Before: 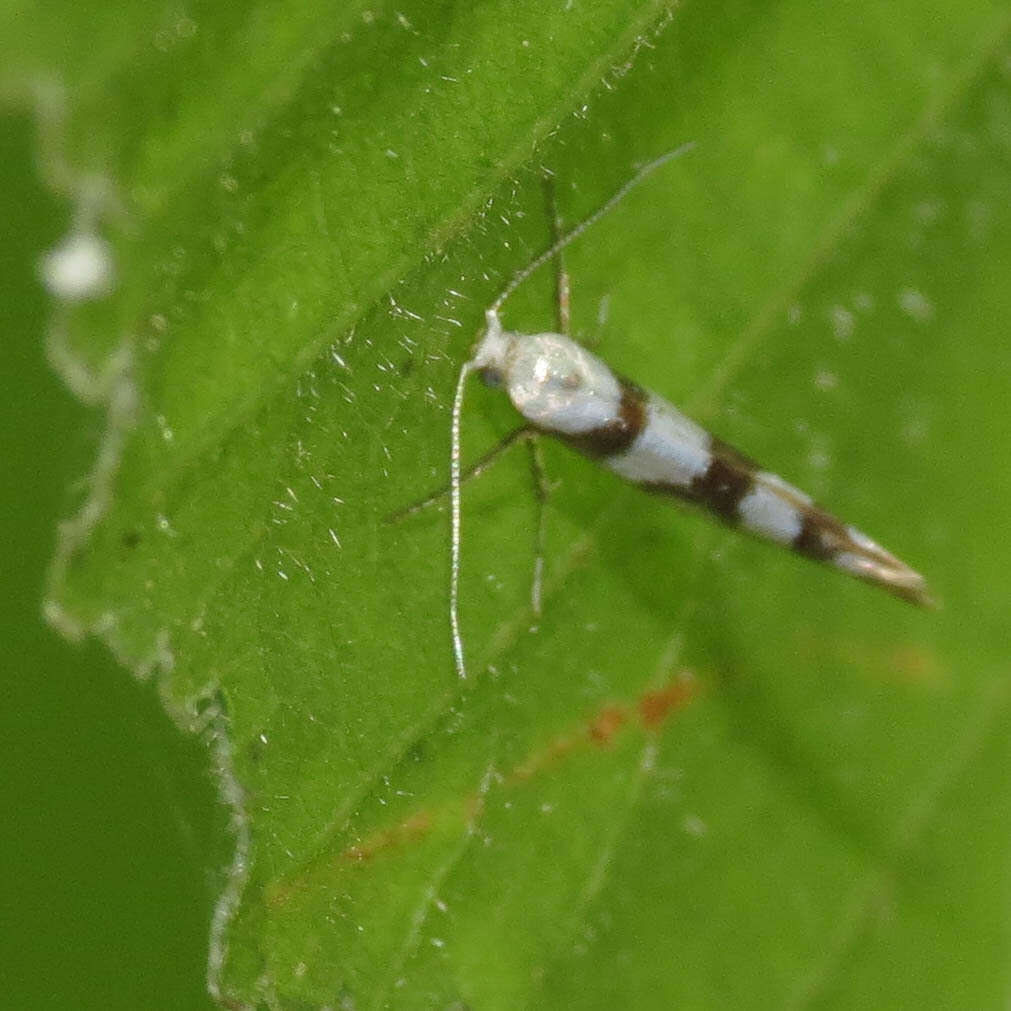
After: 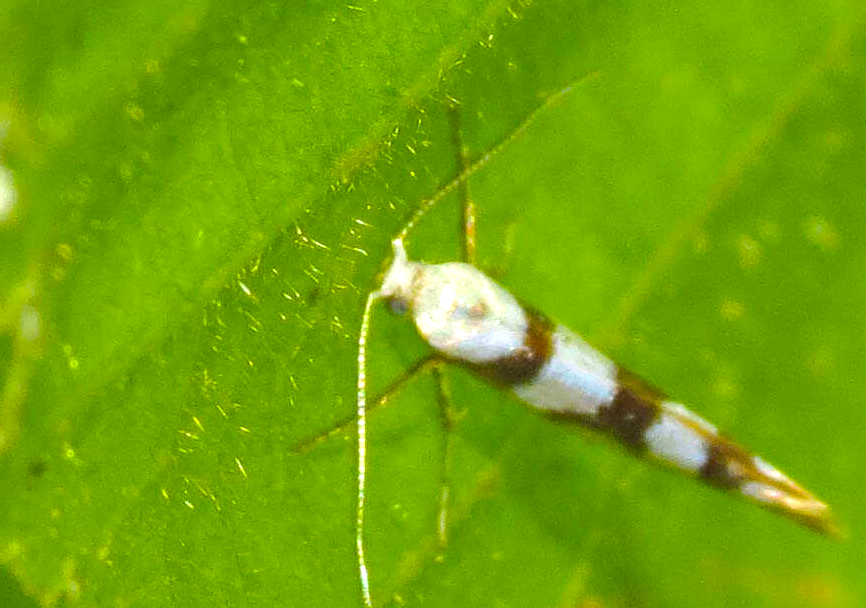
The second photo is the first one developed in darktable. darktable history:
crop and rotate: left 9.326%, top 7.183%, right 4.985%, bottom 32.659%
exposure: exposure 0.817 EV, compensate highlight preservation false
color balance rgb: perceptual saturation grading › global saturation 60.805%, perceptual saturation grading › highlights 20.331%, perceptual saturation grading › shadows -50.13%, global vibrance 20%
